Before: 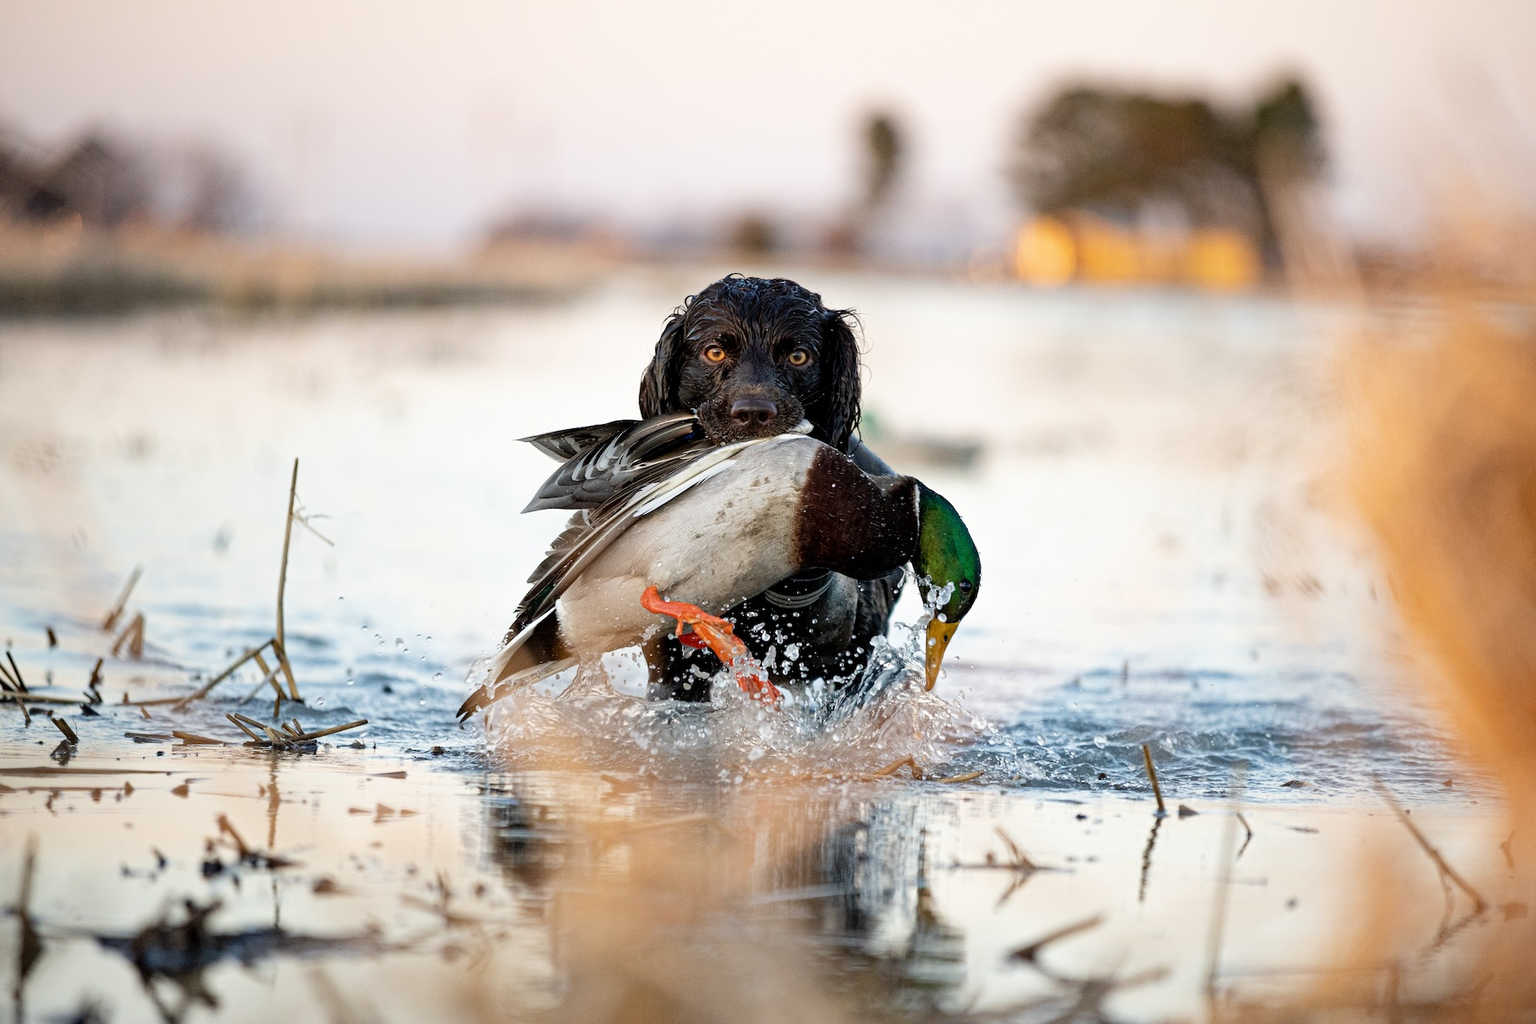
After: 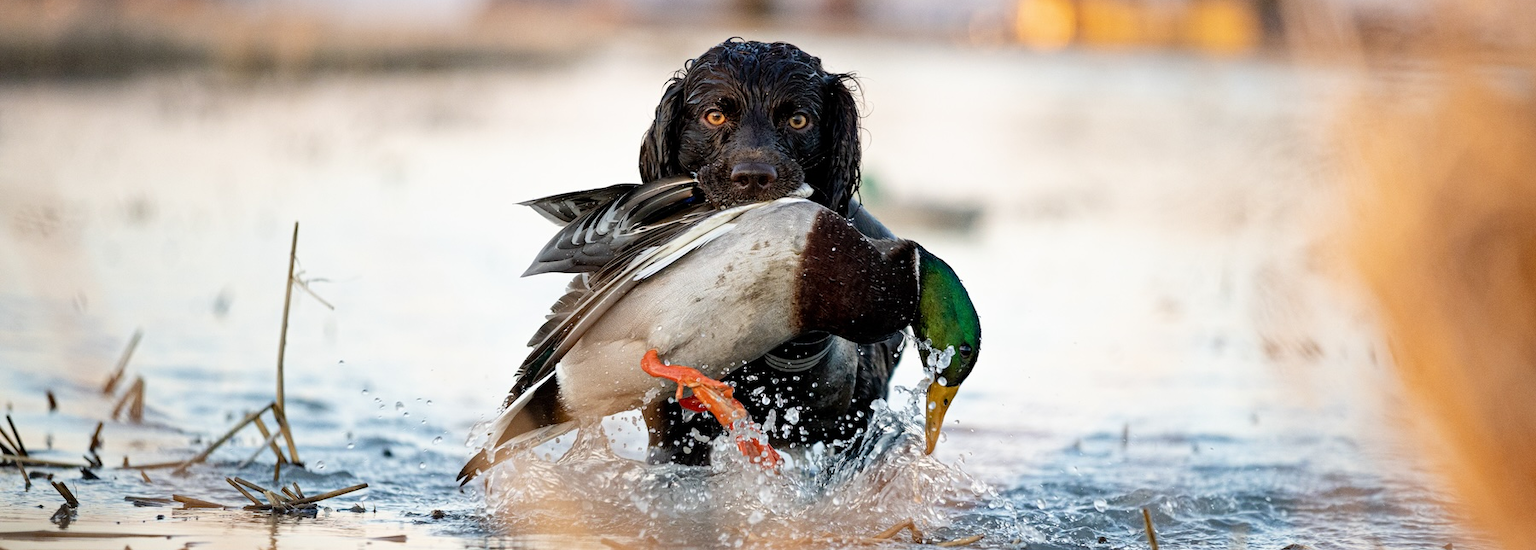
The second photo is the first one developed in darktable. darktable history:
crop and rotate: top 23.144%, bottom 23.073%
